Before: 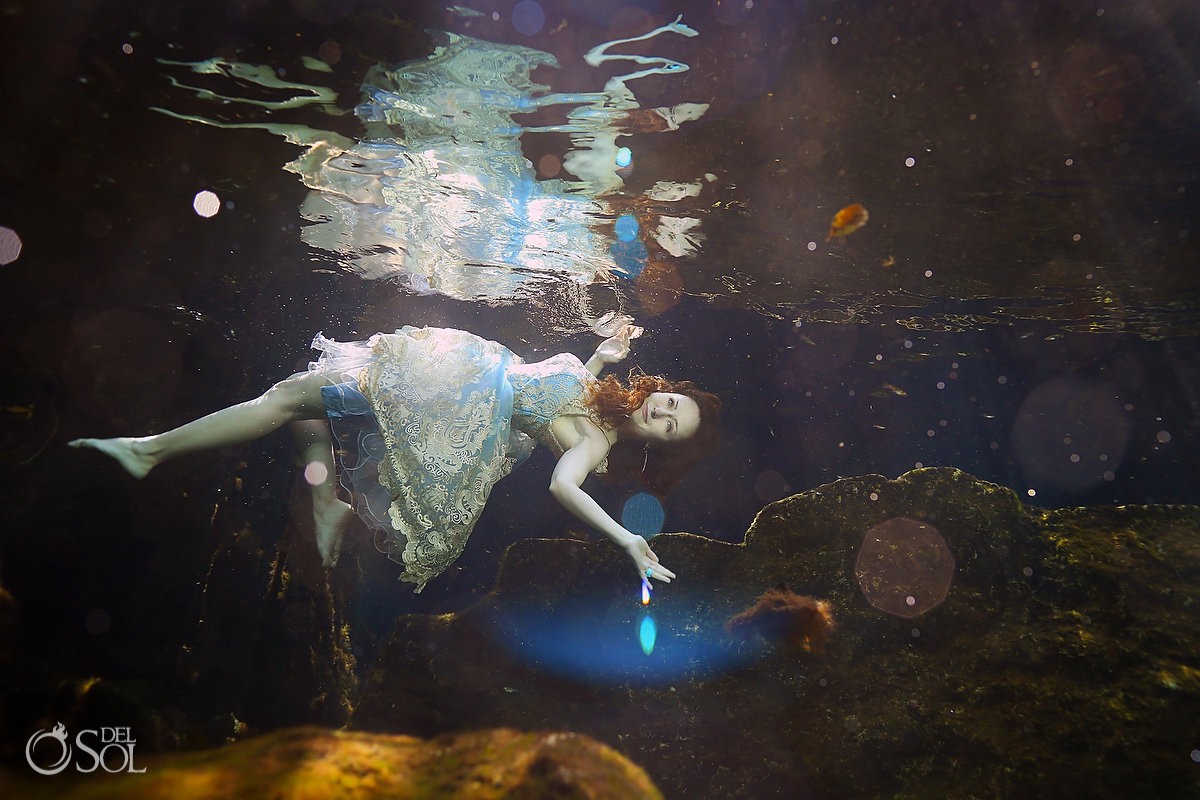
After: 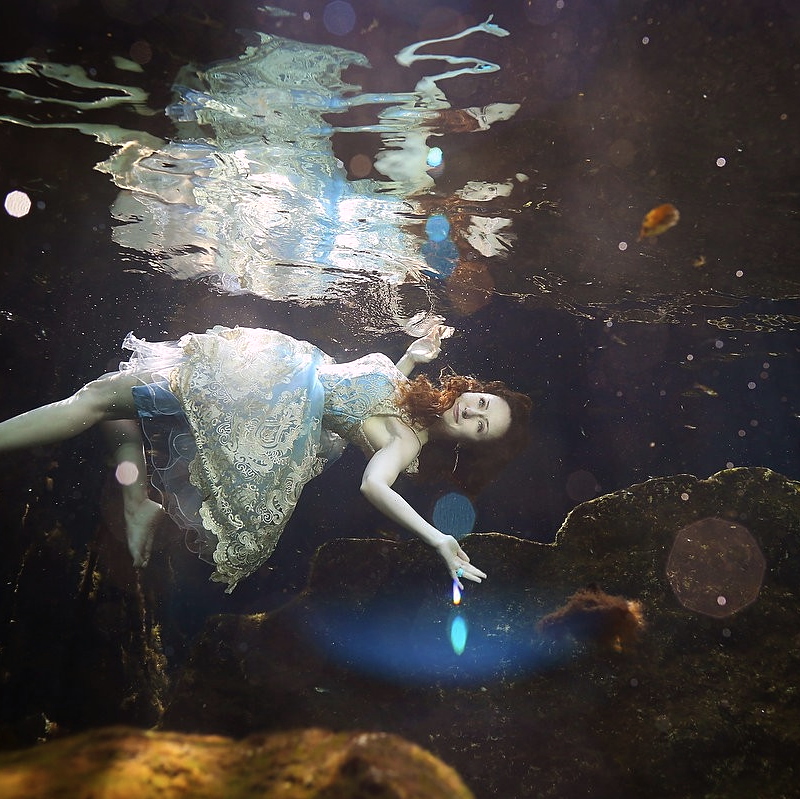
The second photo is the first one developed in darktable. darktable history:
color balance: contrast 10%
color correction: saturation 0.8
crop and rotate: left 15.754%, right 17.579%
